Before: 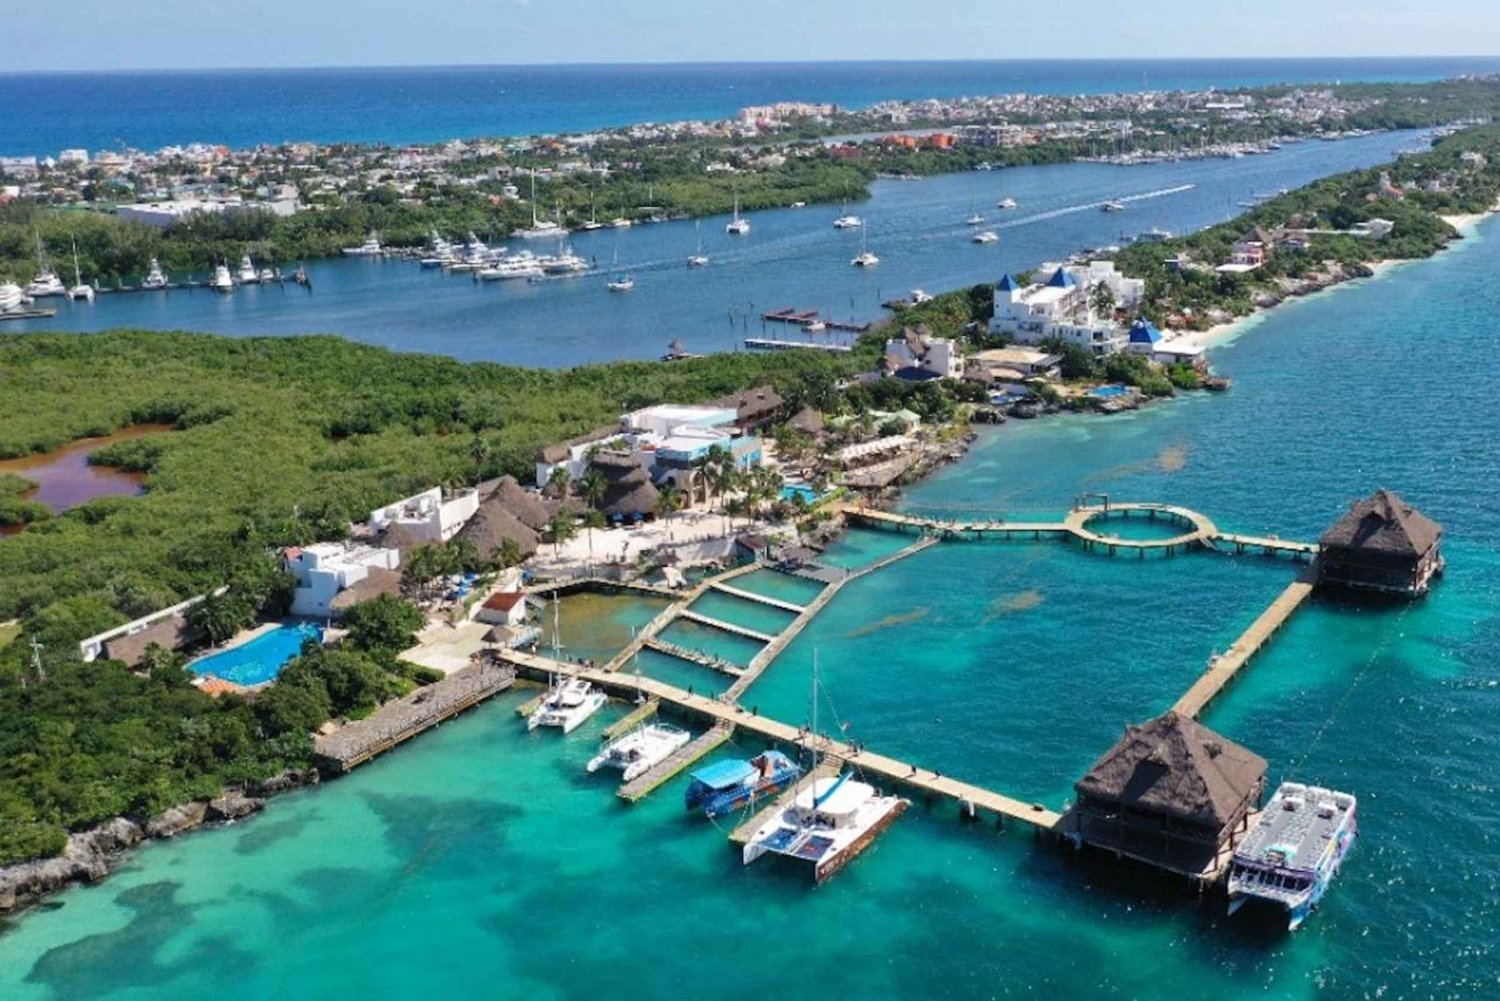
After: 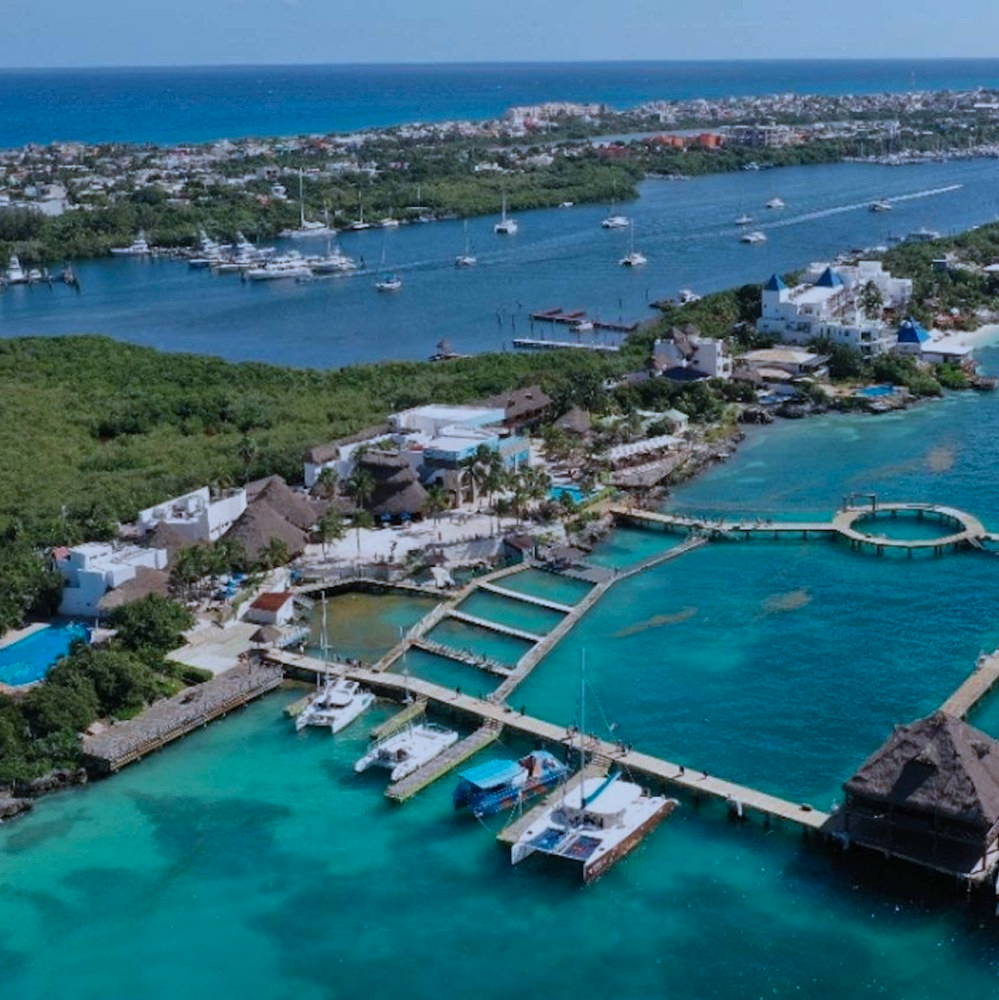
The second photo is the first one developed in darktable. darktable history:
exposure: black level correction 0, exposure -0.692 EV, compensate highlight preservation false
color correction: highlights a* -1.97, highlights b* -18.44
crop and rotate: left 15.575%, right 17.766%
